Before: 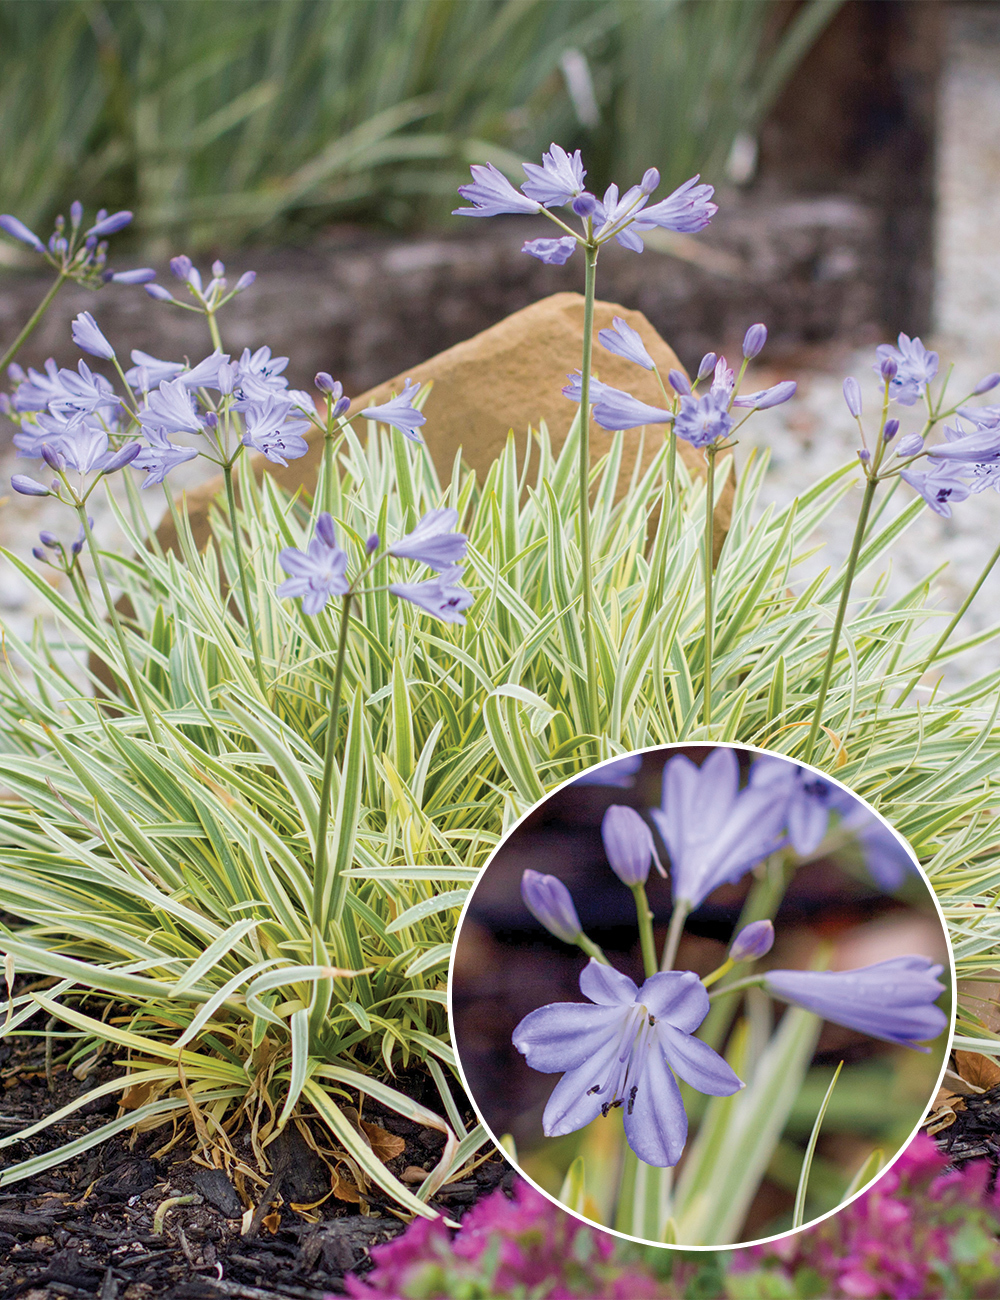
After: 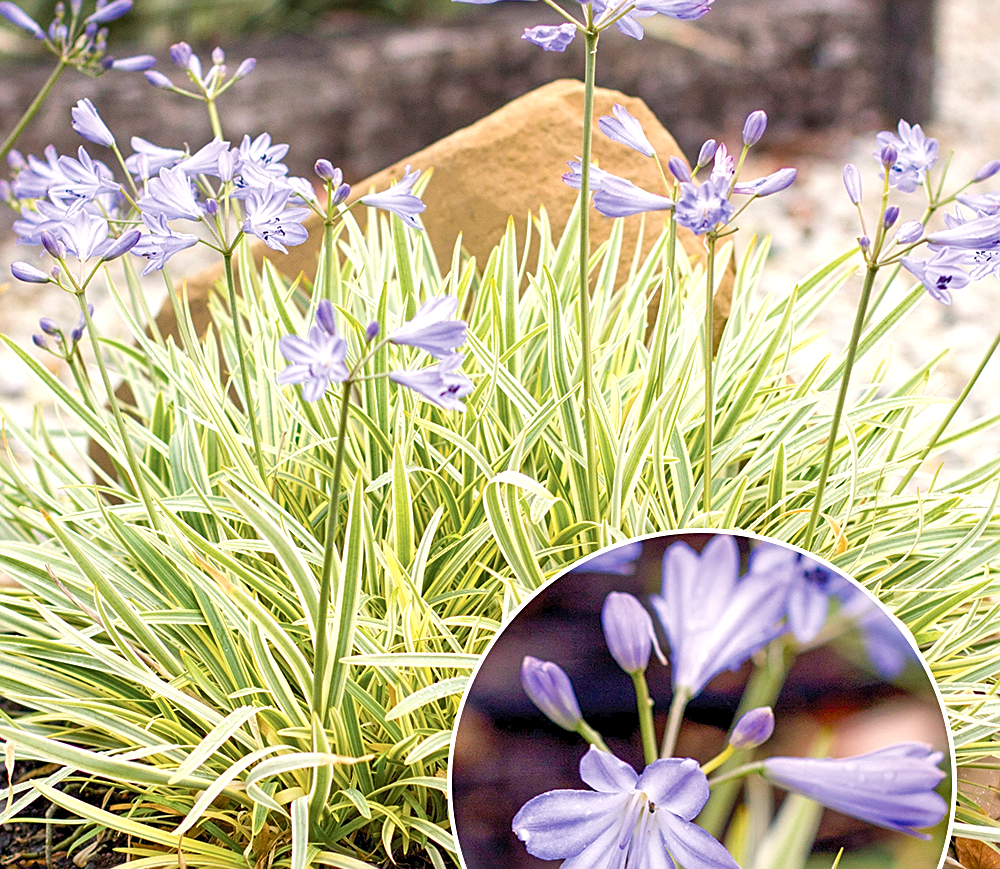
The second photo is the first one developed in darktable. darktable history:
crop: top 16.391%, bottom 16.707%
exposure: exposure 0.552 EV, compensate exposure bias true, compensate highlight preservation false
local contrast: highlights 103%, shadows 100%, detail 119%, midtone range 0.2
sharpen: on, module defaults
color balance rgb: highlights gain › chroma 3.085%, highlights gain › hue 72.89°, perceptual saturation grading › global saturation 15.566%, perceptual saturation grading › highlights -19.646%, perceptual saturation grading › shadows 20.494%
